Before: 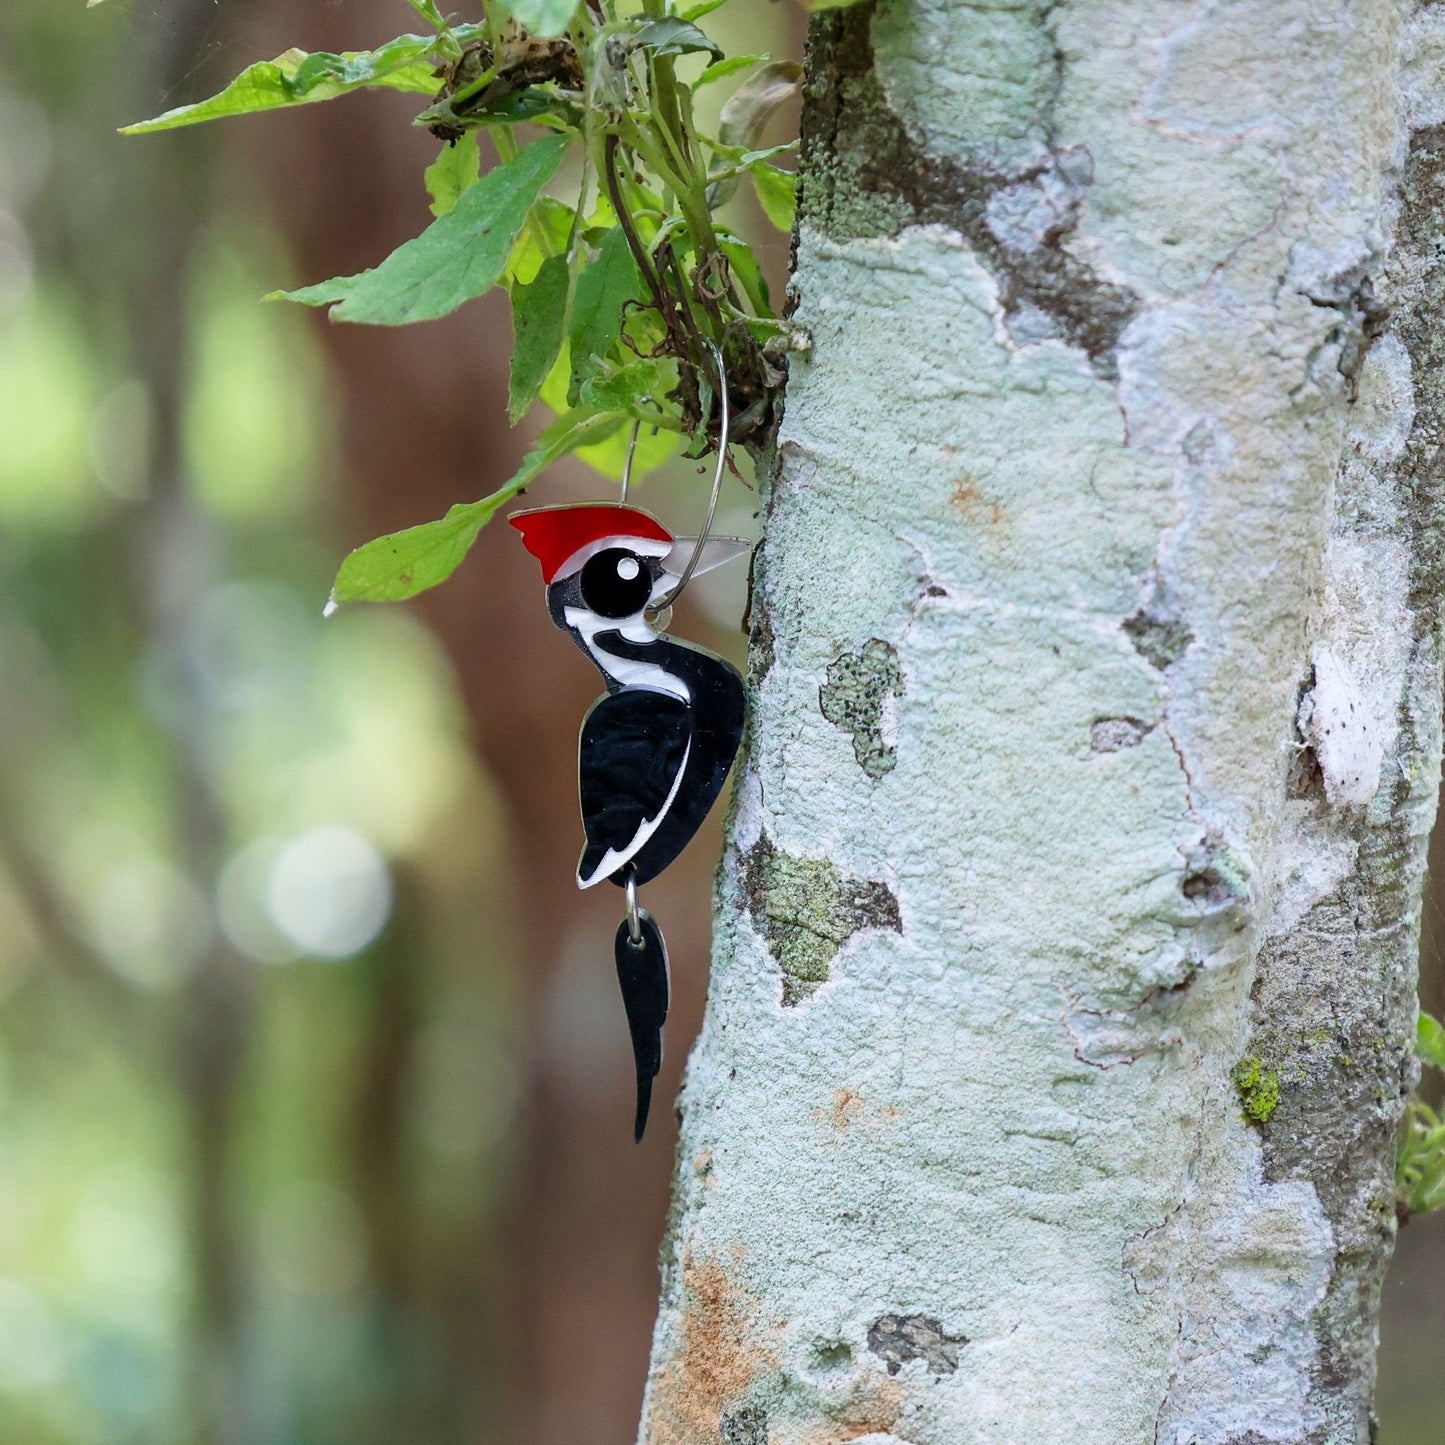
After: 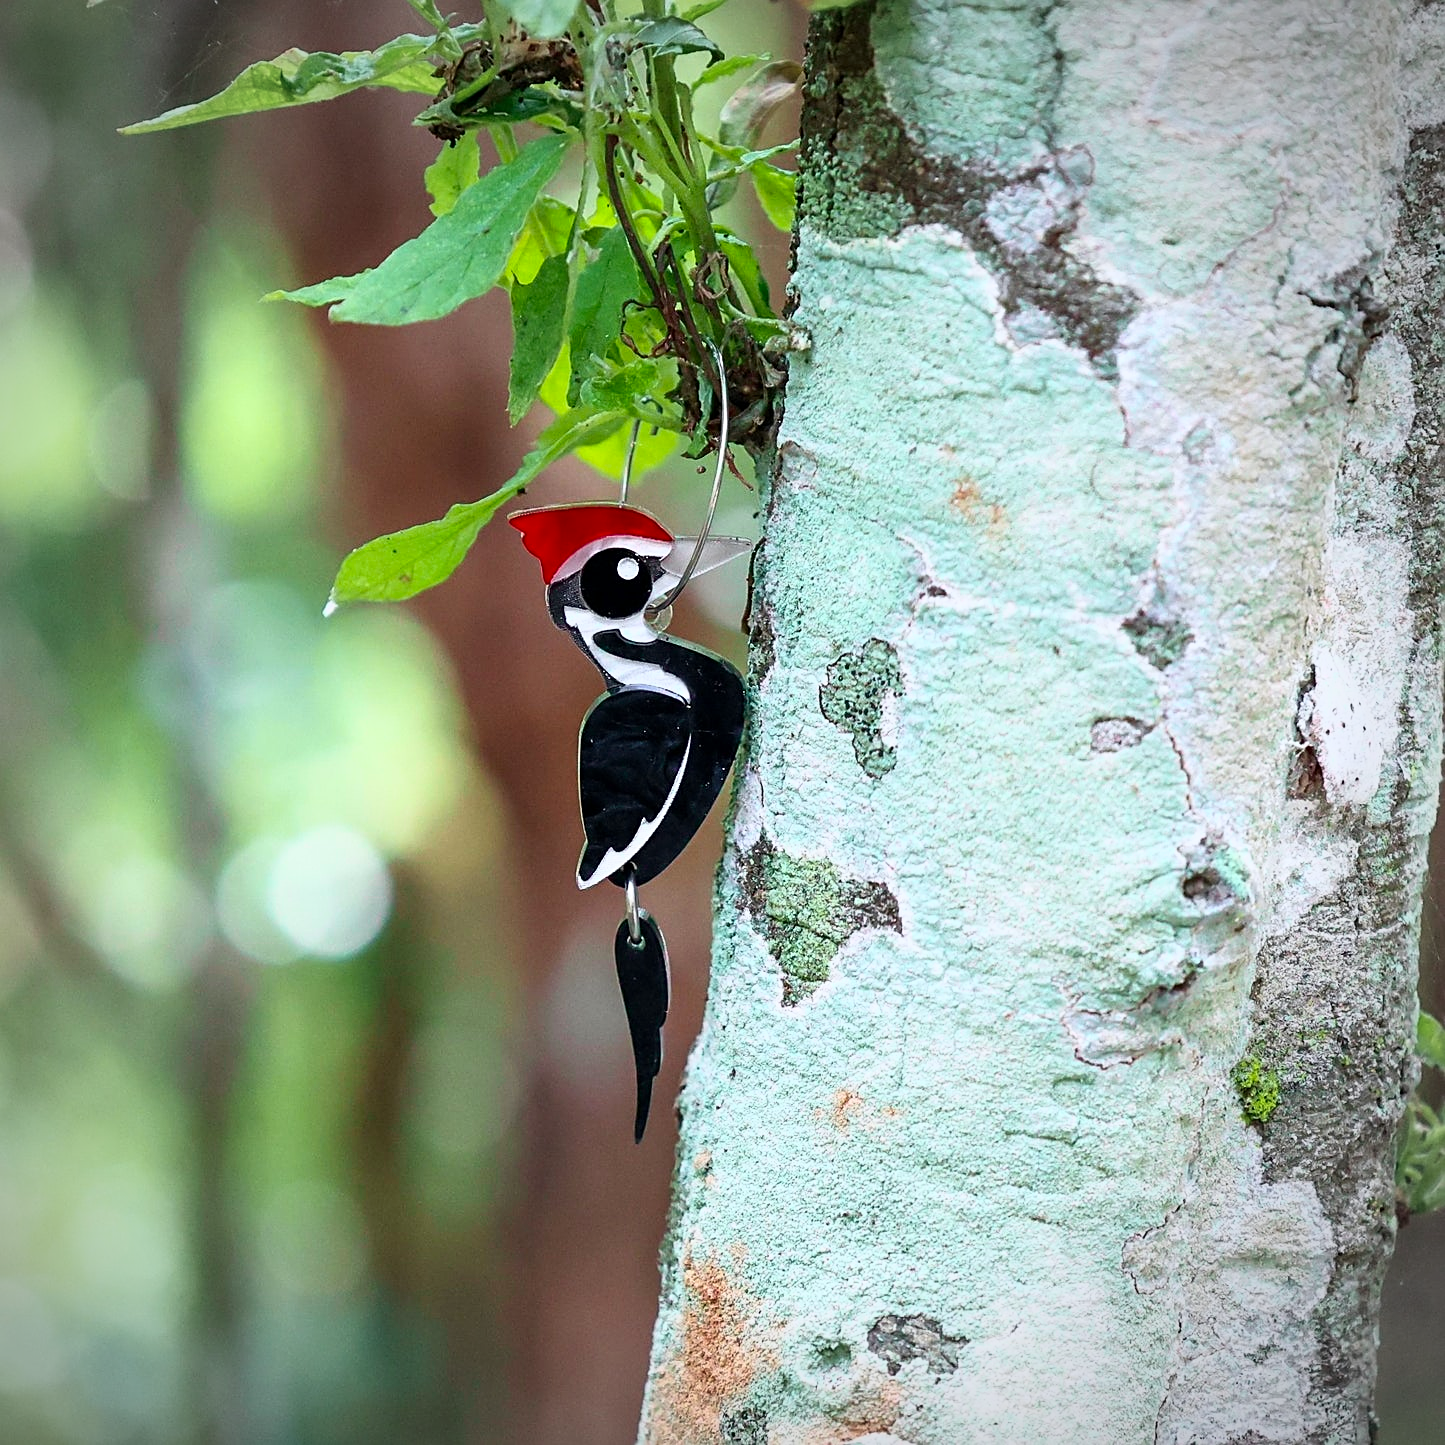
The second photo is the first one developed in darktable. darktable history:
vignetting: unbound false
tone curve: curves: ch0 [(0, 0) (0.051, 0.047) (0.102, 0.099) (0.236, 0.249) (0.429, 0.473) (0.67, 0.755) (0.875, 0.948) (1, 0.985)]; ch1 [(0, 0) (0.339, 0.298) (0.402, 0.363) (0.453, 0.413) (0.485, 0.469) (0.494, 0.493) (0.504, 0.502) (0.515, 0.526) (0.563, 0.591) (0.597, 0.639) (0.834, 0.888) (1, 1)]; ch2 [(0, 0) (0.362, 0.353) (0.425, 0.439) (0.501, 0.501) (0.537, 0.538) (0.58, 0.59) (0.642, 0.669) (0.773, 0.856) (1, 1)], color space Lab, independent channels, preserve colors none
sharpen: on, module defaults
tone equalizer: on, module defaults
